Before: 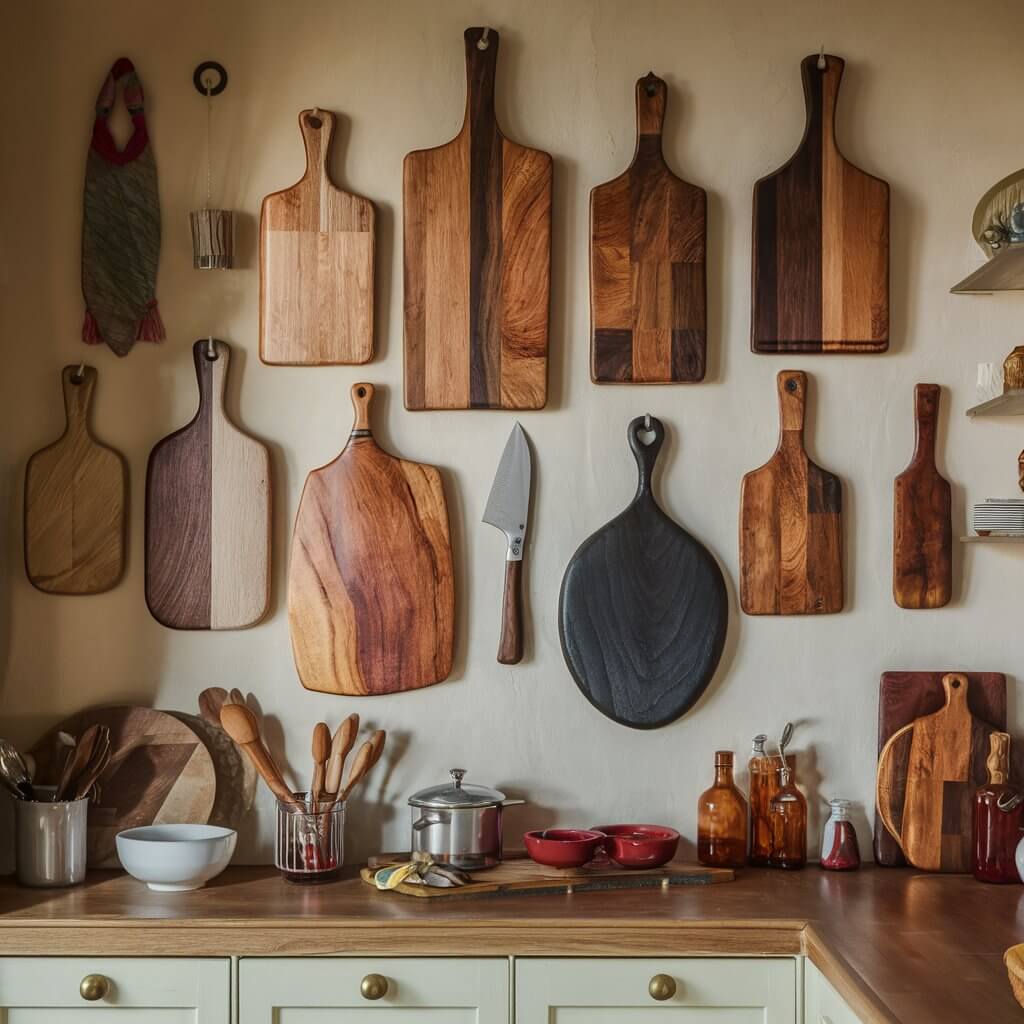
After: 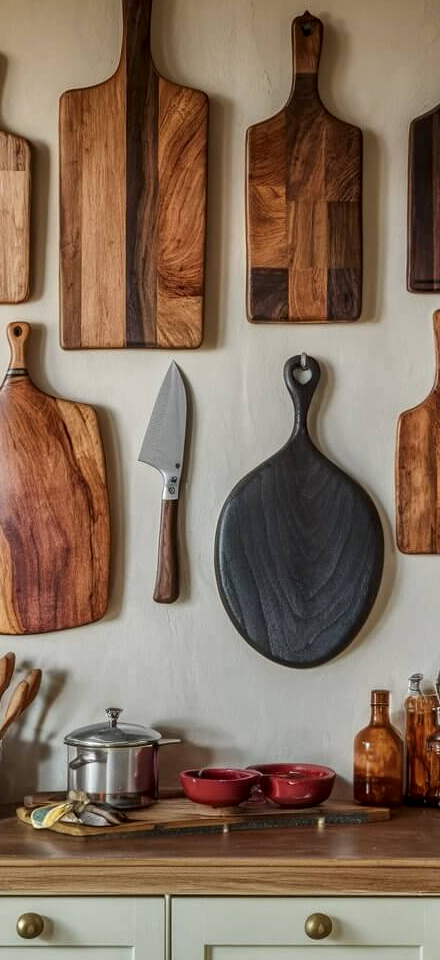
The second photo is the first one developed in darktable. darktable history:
shadows and highlights: shadows 25.71, highlights -48.33, soften with gaussian
crop: left 33.678%, top 6%, right 22.836%
local contrast: detail 130%
